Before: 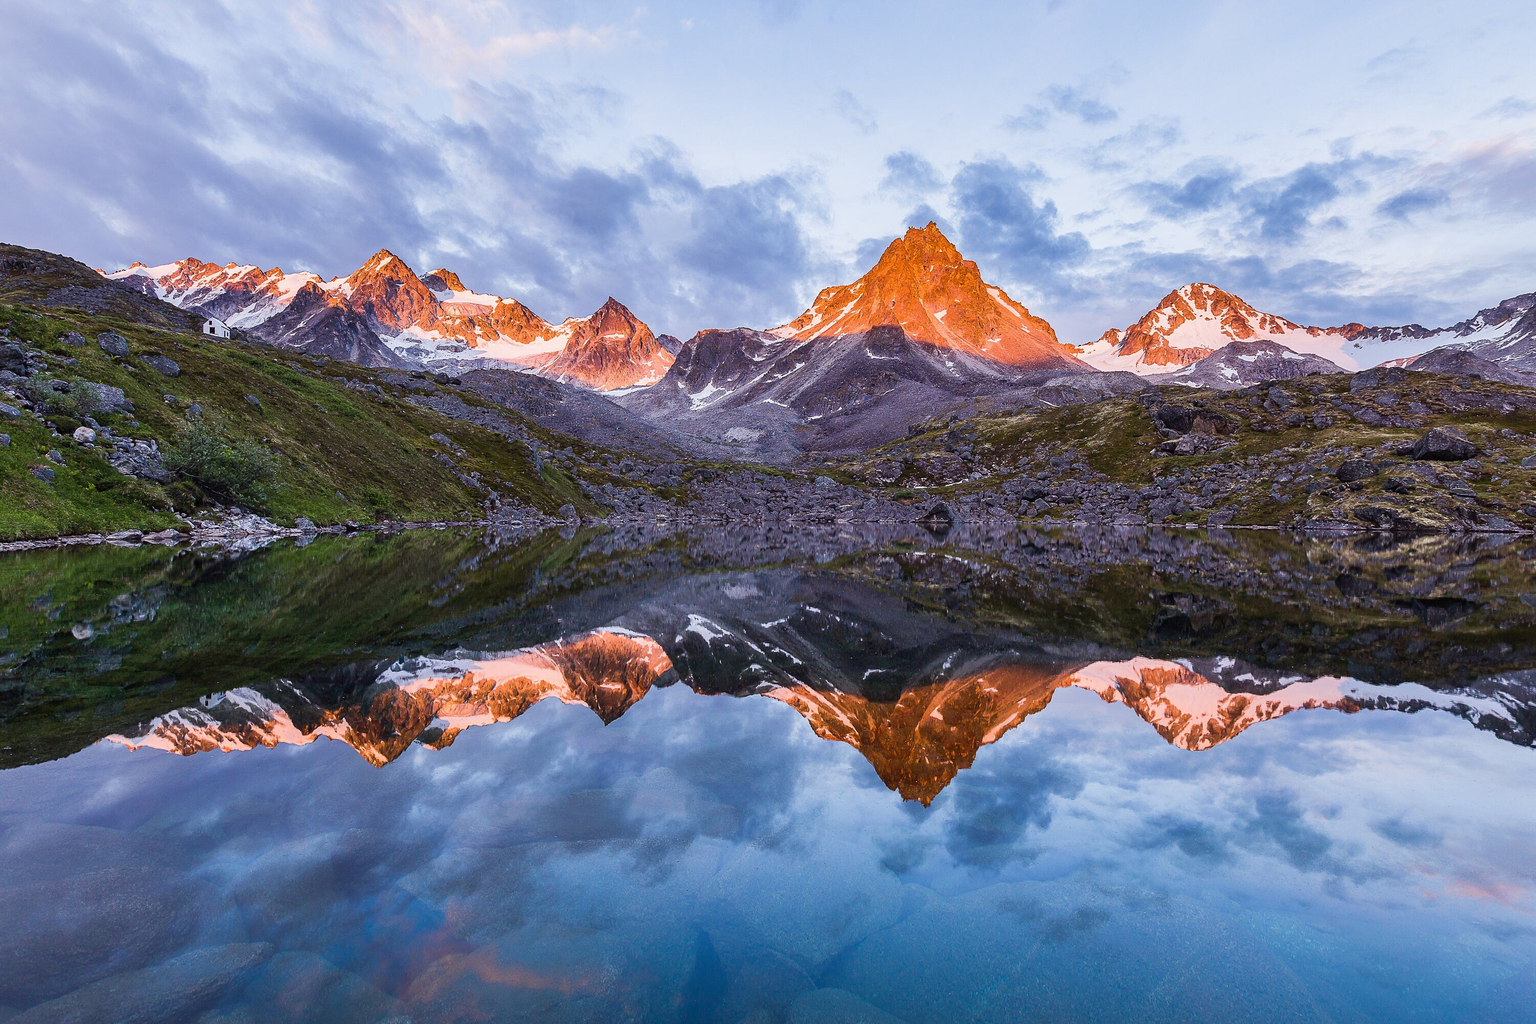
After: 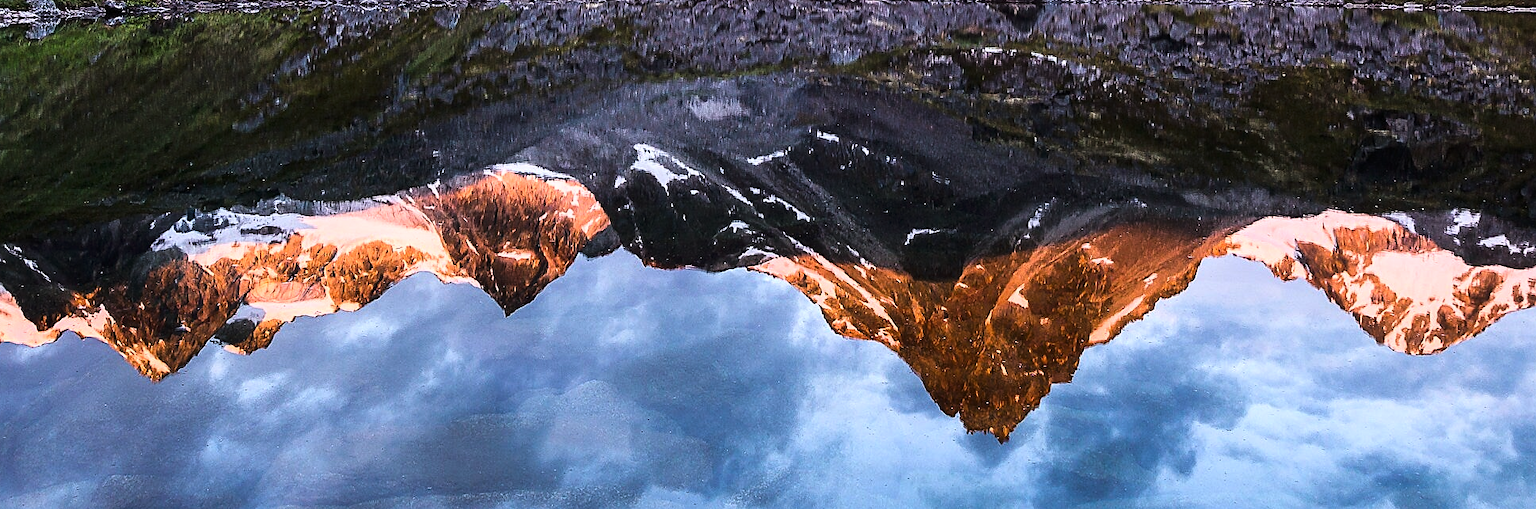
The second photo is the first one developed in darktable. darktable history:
crop: left 18.116%, top 50.922%, right 17.186%, bottom 16.852%
sharpen: radius 1.524, amount 0.359, threshold 1.578
levels: white 90.72%
tone curve: curves: ch0 [(0, 0) (0.003, 0.002) (0.011, 0.006) (0.025, 0.014) (0.044, 0.025) (0.069, 0.039) (0.1, 0.056) (0.136, 0.082) (0.177, 0.116) (0.224, 0.163) (0.277, 0.233) (0.335, 0.311) (0.399, 0.396) (0.468, 0.488) (0.543, 0.588) (0.623, 0.695) (0.709, 0.809) (0.801, 0.912) (0.898, 0.997) (1, 1)], color space Lab, linked channels, preserve colors none
